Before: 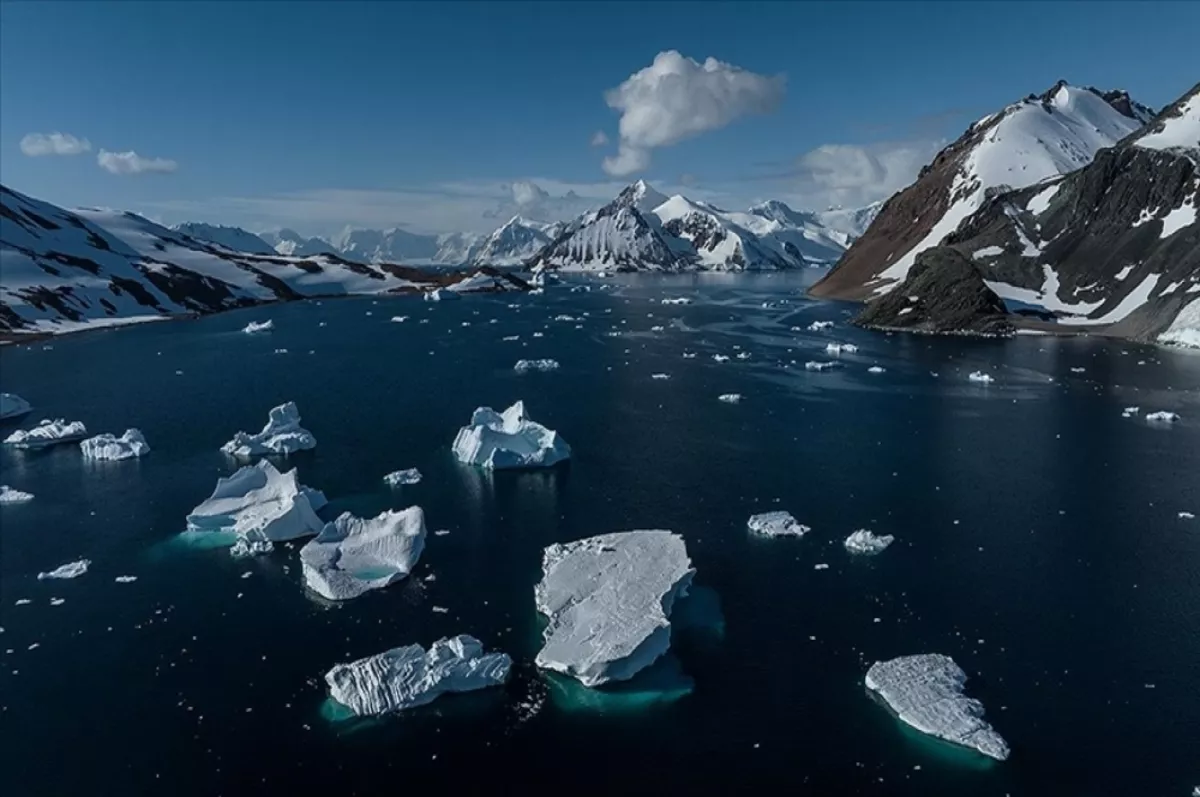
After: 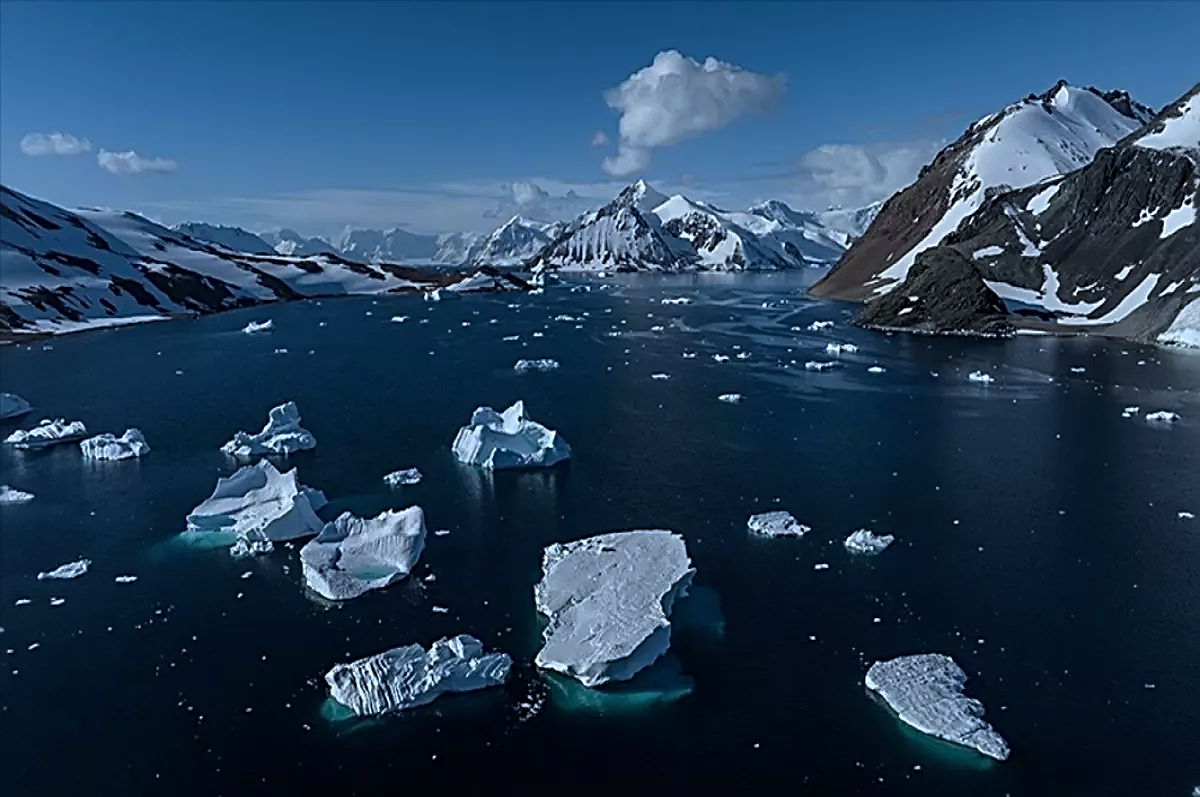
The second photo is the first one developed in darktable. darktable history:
white balance: red 0.924, blue 1.095
sharpen: radius 2.817, amount 0.715
